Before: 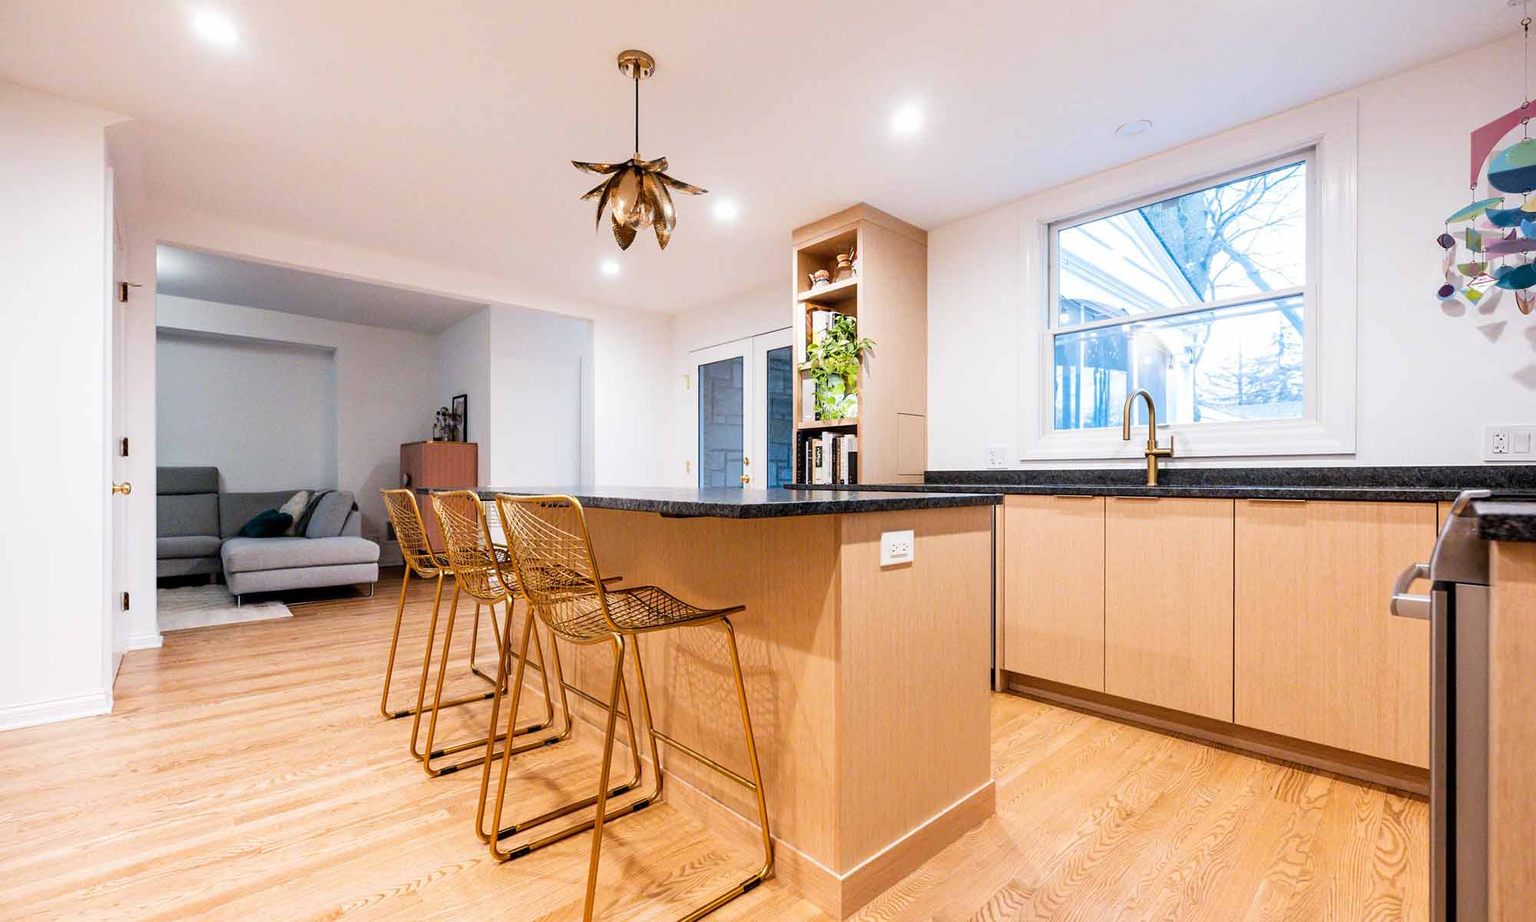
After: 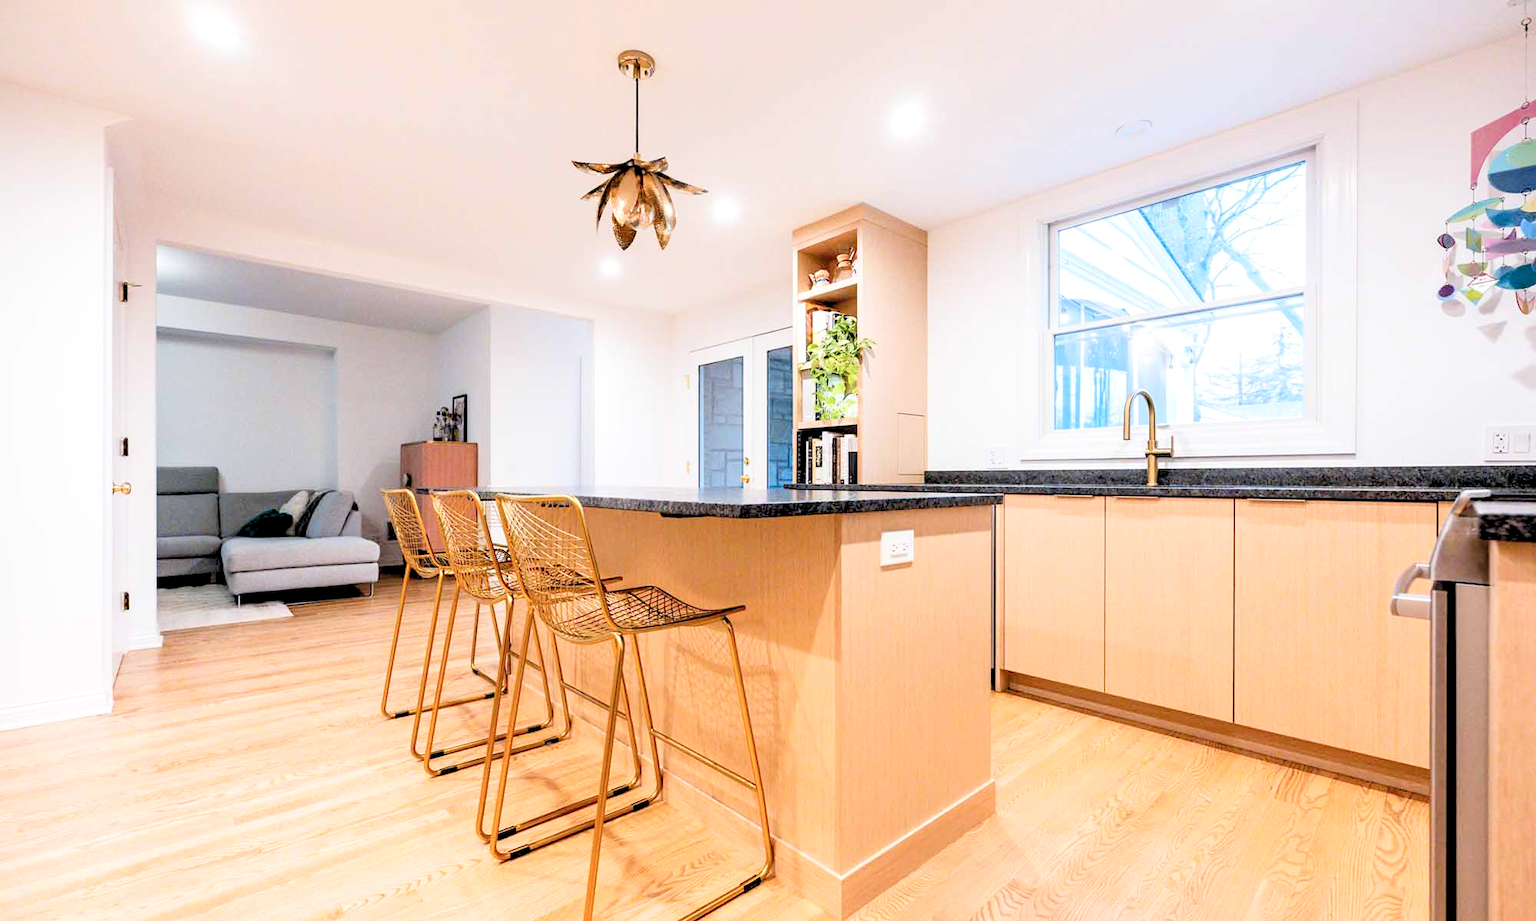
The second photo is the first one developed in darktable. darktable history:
levels: black 8.54%, levels [0.072, 0.414, 0.976]
contrast brightness saturation: contrast 0.107, saturation -0.156
